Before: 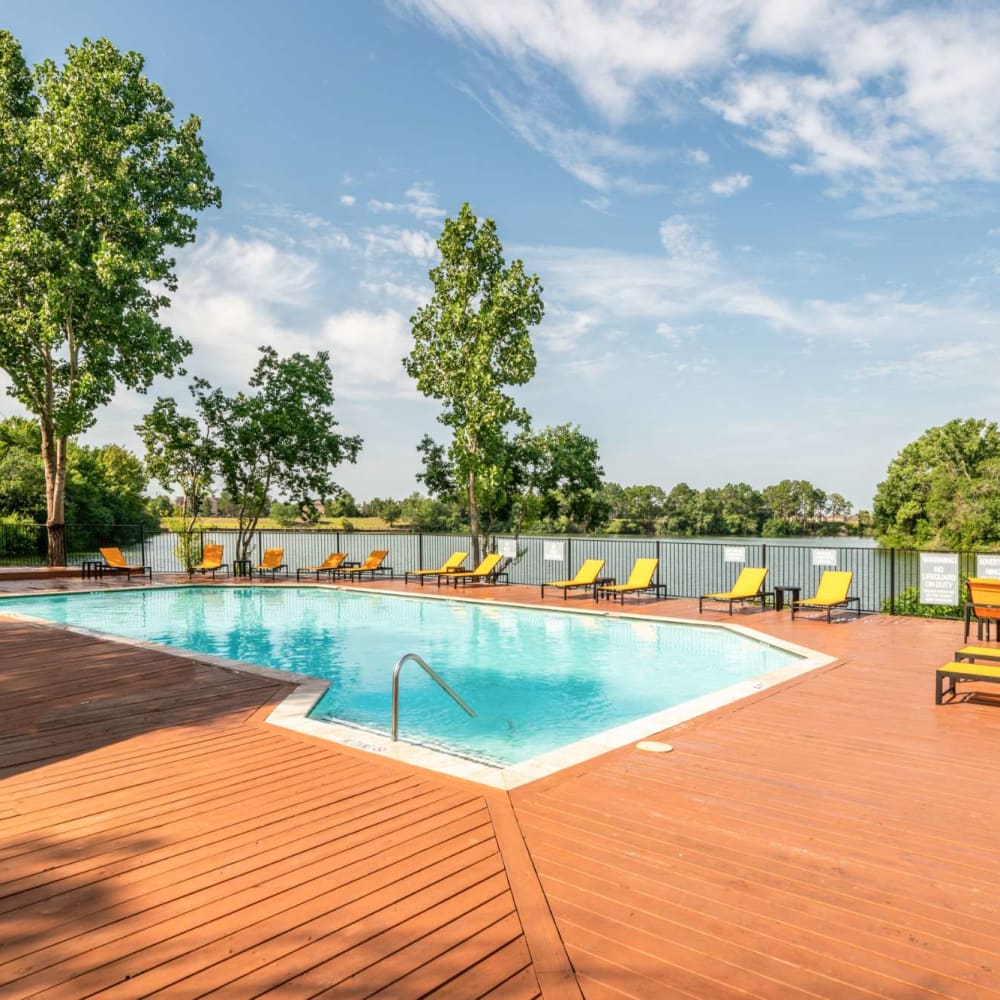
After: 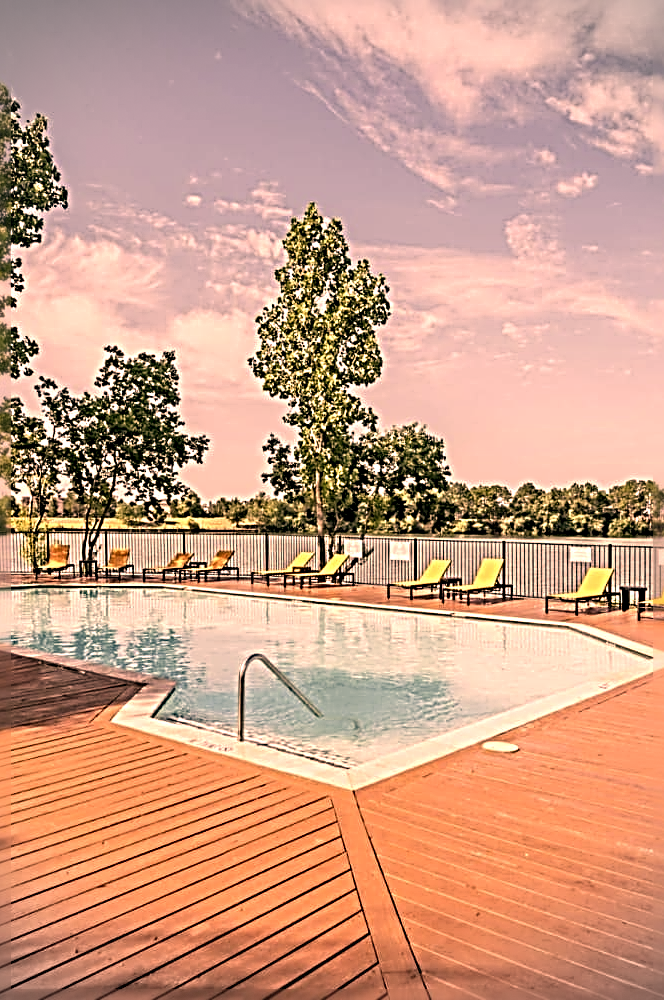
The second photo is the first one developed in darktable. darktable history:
sharpen: radius 4.028, amount 1.985
crop and rotate: left 15.464%, right 18.043%
vignetting: saturation -0.65, dithering 8-bit output
color calibration: x 0.356, y 0.369, temperature 4692.49 K
base curve: curves: ch0 [(0, 0) (0.989, 0.992)]
color correction: highlights a* 39.91, highlights b* 39.93, saturation 0.689
